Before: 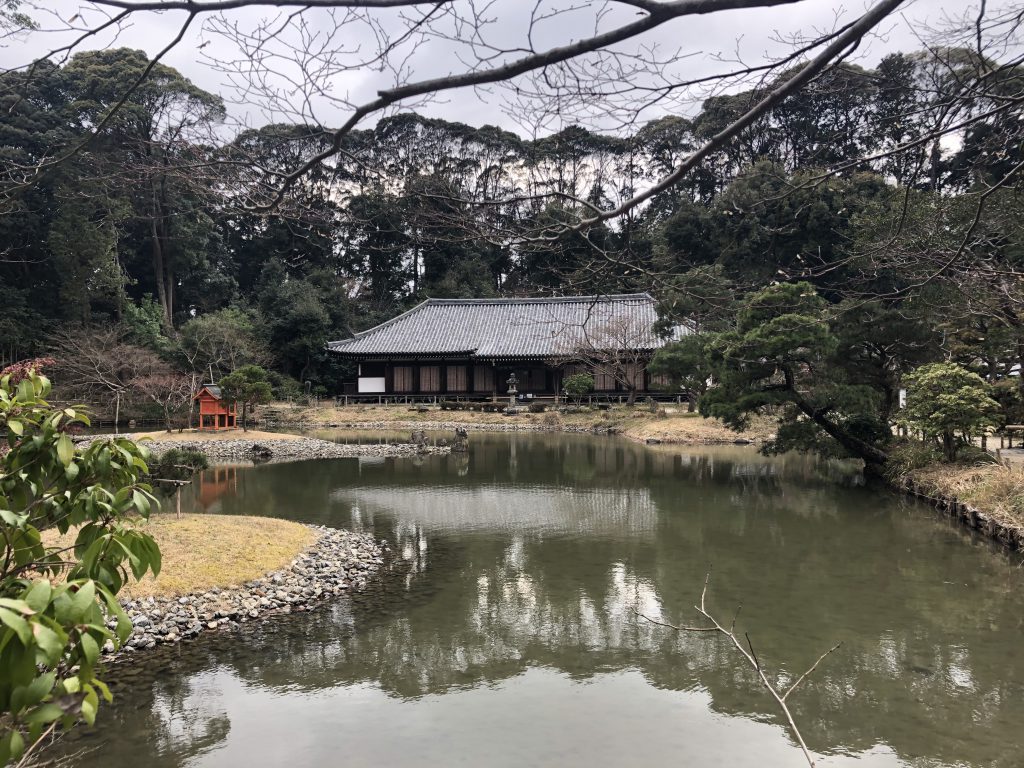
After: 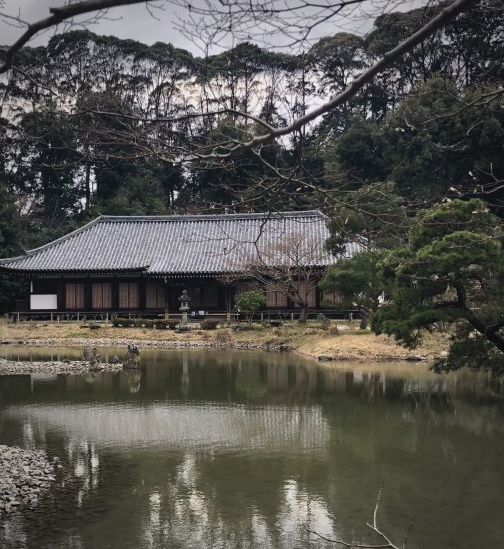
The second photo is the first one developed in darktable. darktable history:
velvia: on, module defaults
contrast brightness saturation: contrast -0.09, brightness -0.038, saturation -0.112
crop: left 32.039%, top 10.934%, right 18.72%, bottom 17.53%
vignetting: fall-off start 71.81%
